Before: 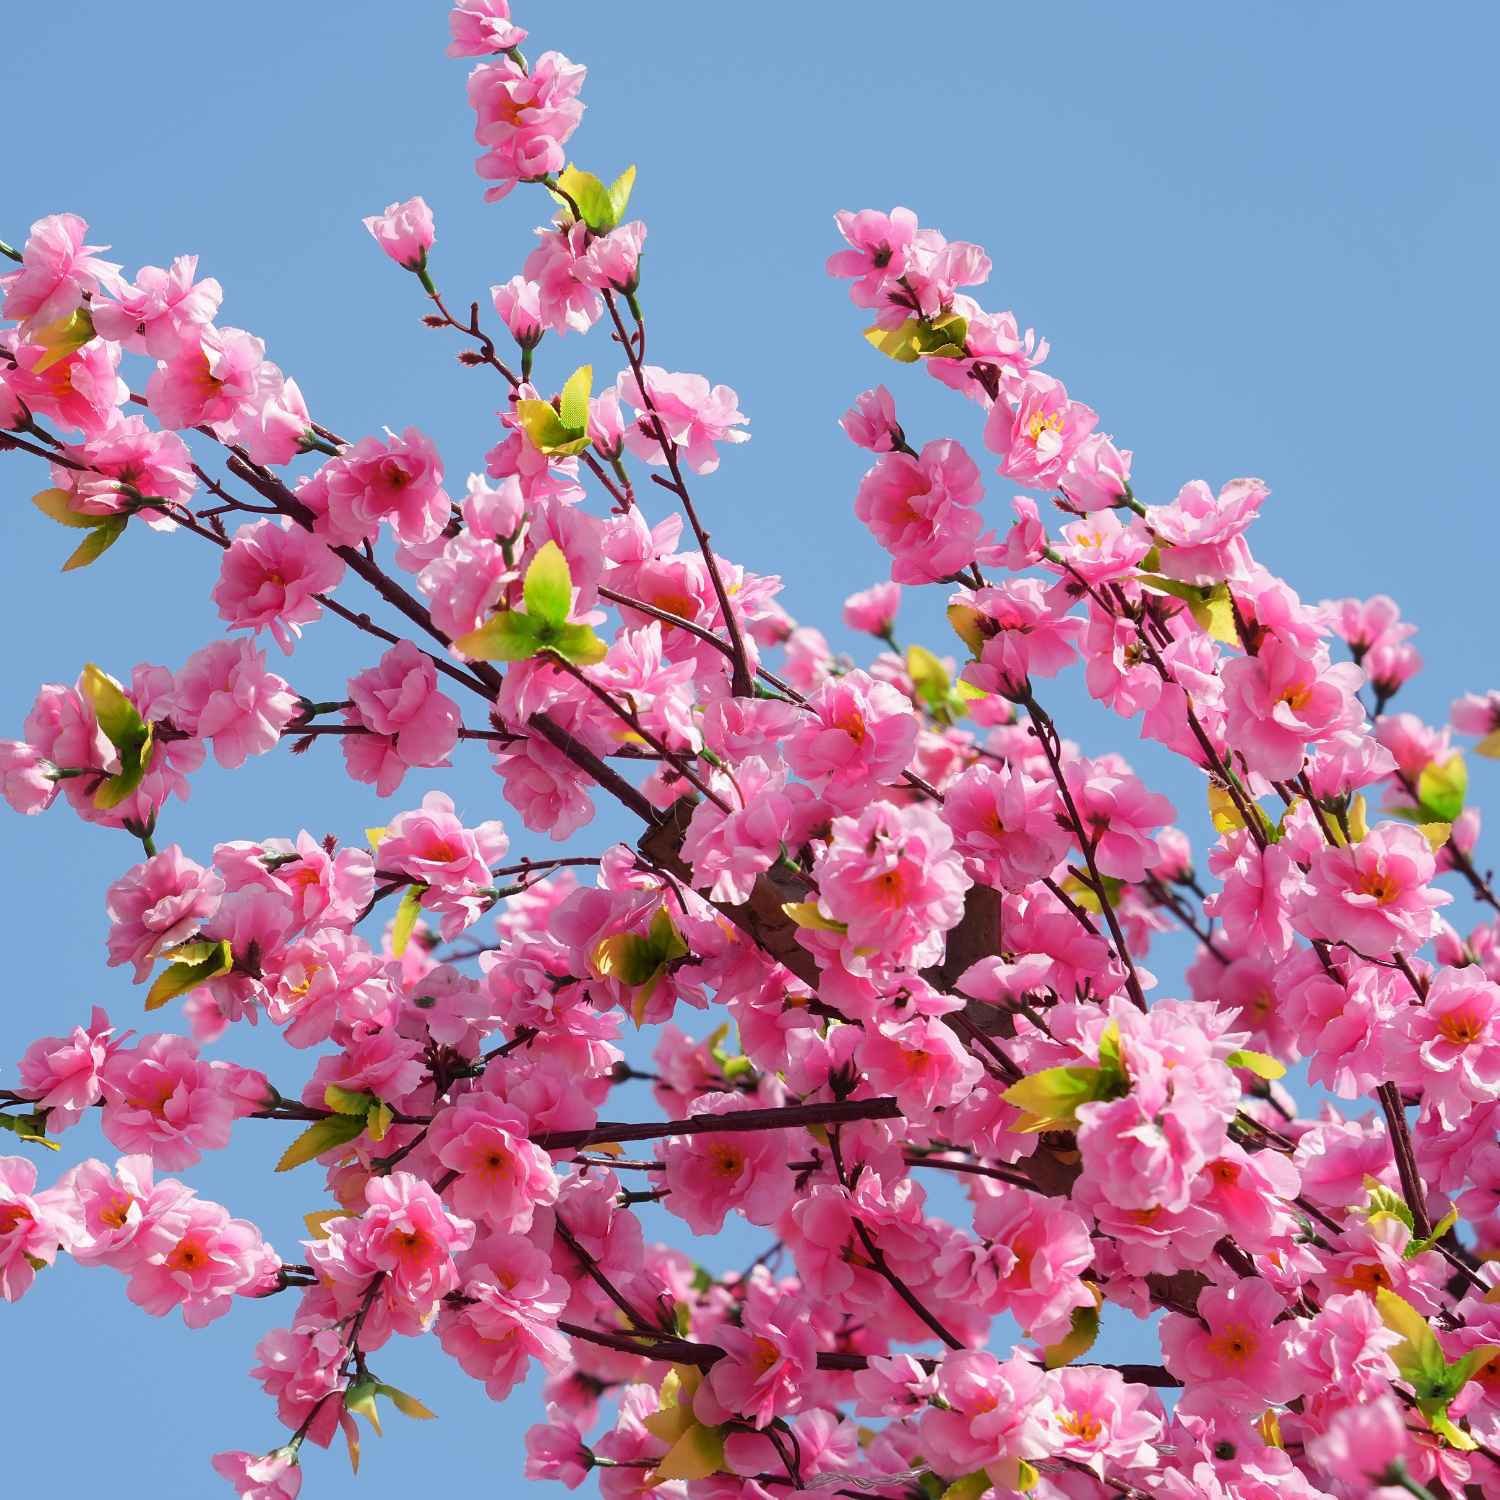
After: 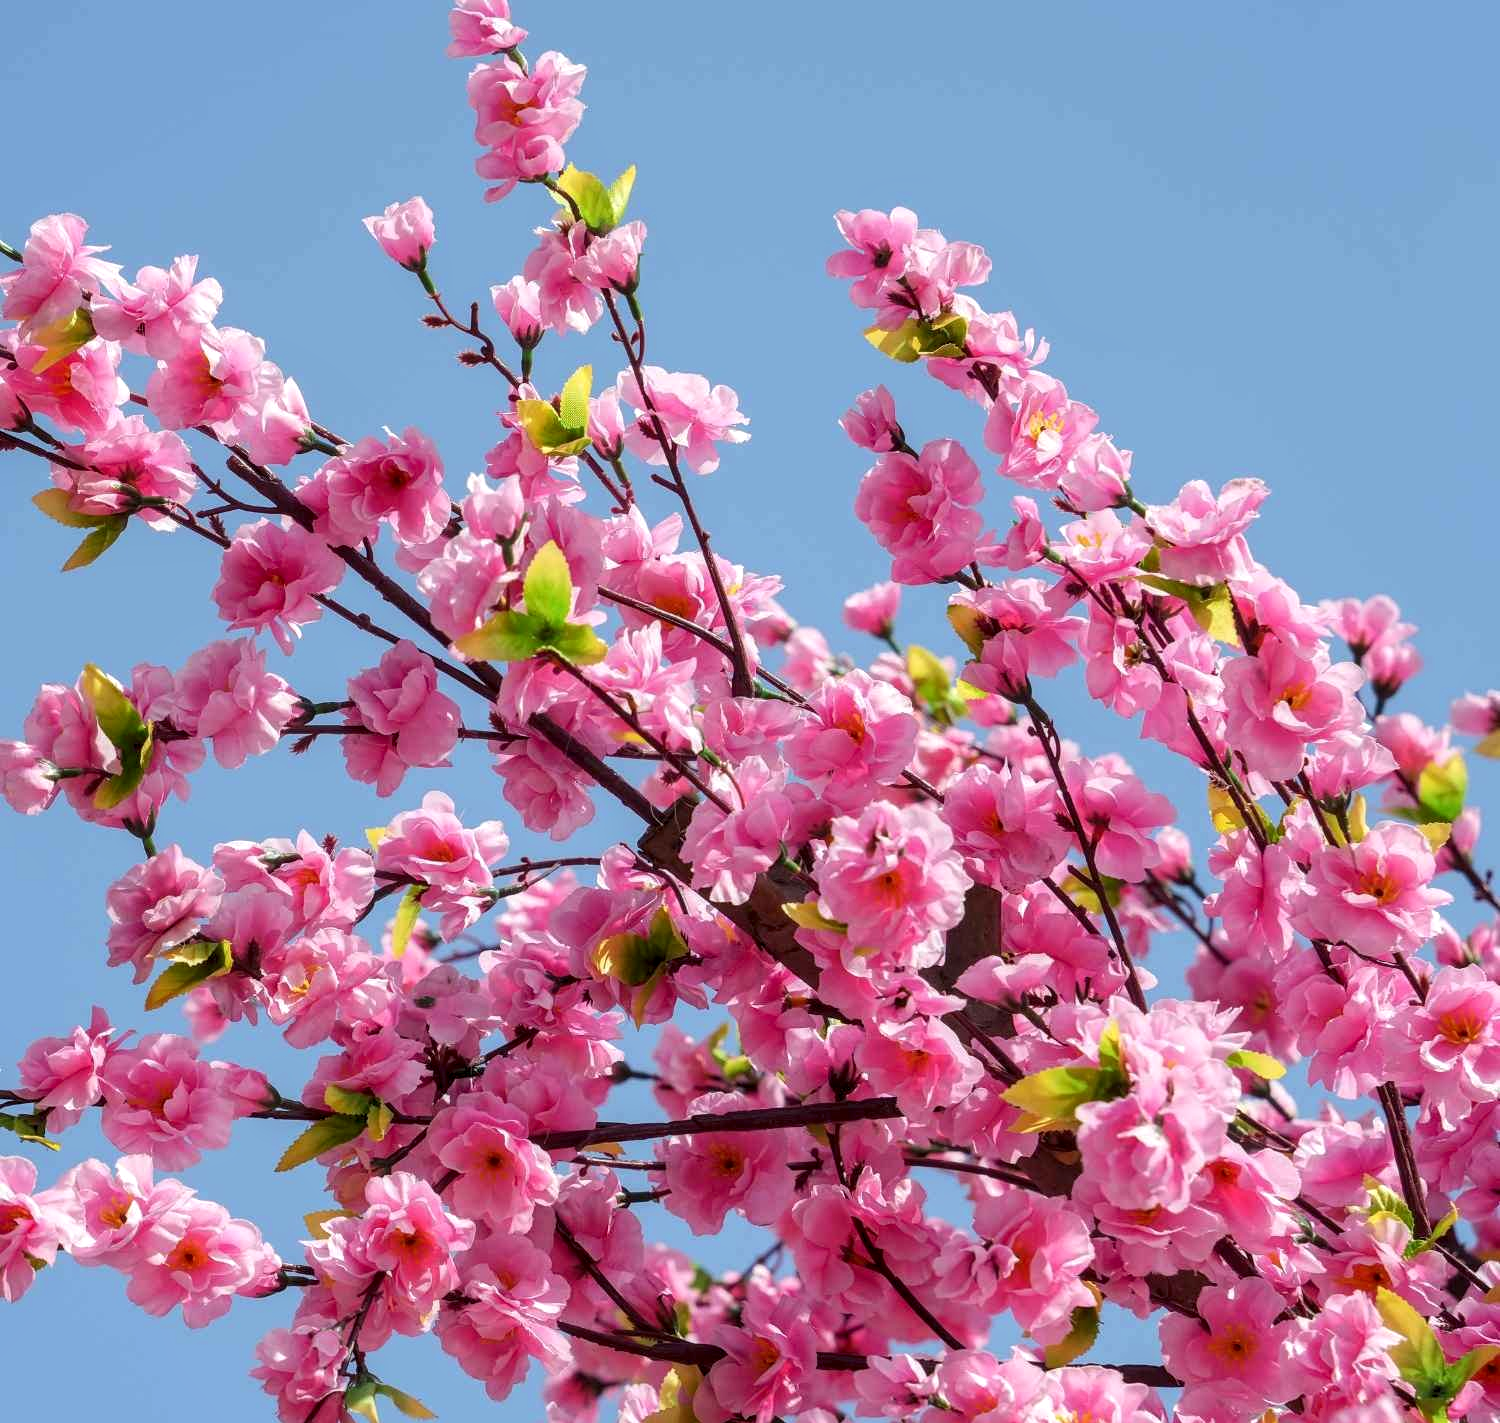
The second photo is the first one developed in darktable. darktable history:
crop and rotate: top 0%, bottom 5.097%
local contrast: detail 130%
